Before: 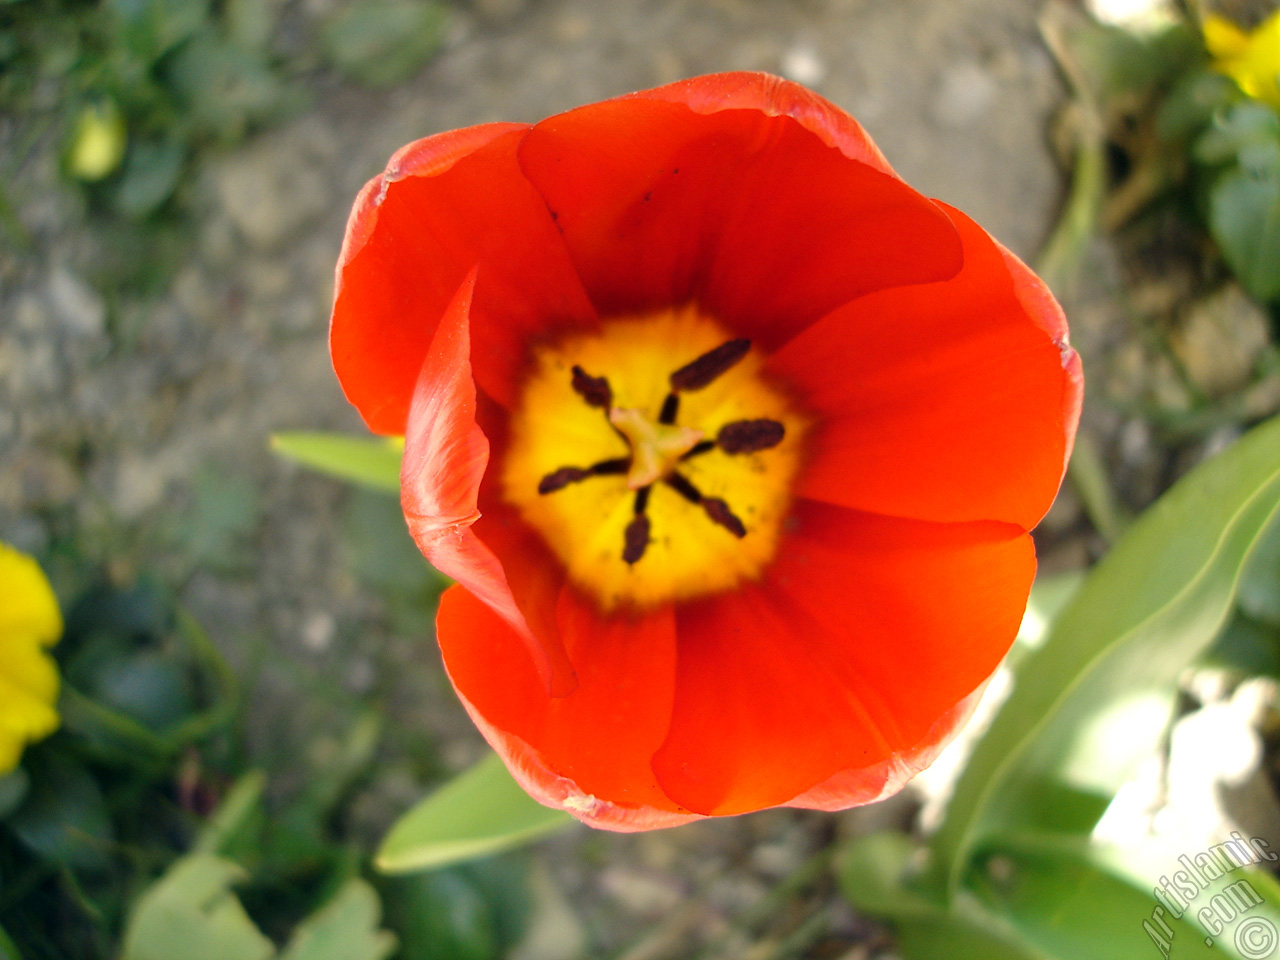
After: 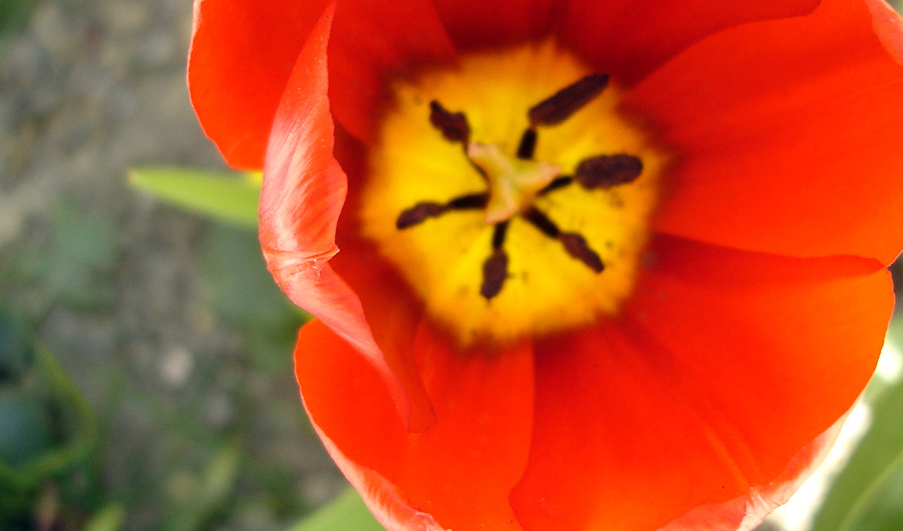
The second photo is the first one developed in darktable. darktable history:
tone equalizer: -7 EV 0.13 EV, smoothing diameter 25%, edges refinement/feathering 10, preserve details guided filter
crop: left 11.123%, top 27.61%, right 18.3%, bottom 17.034%
